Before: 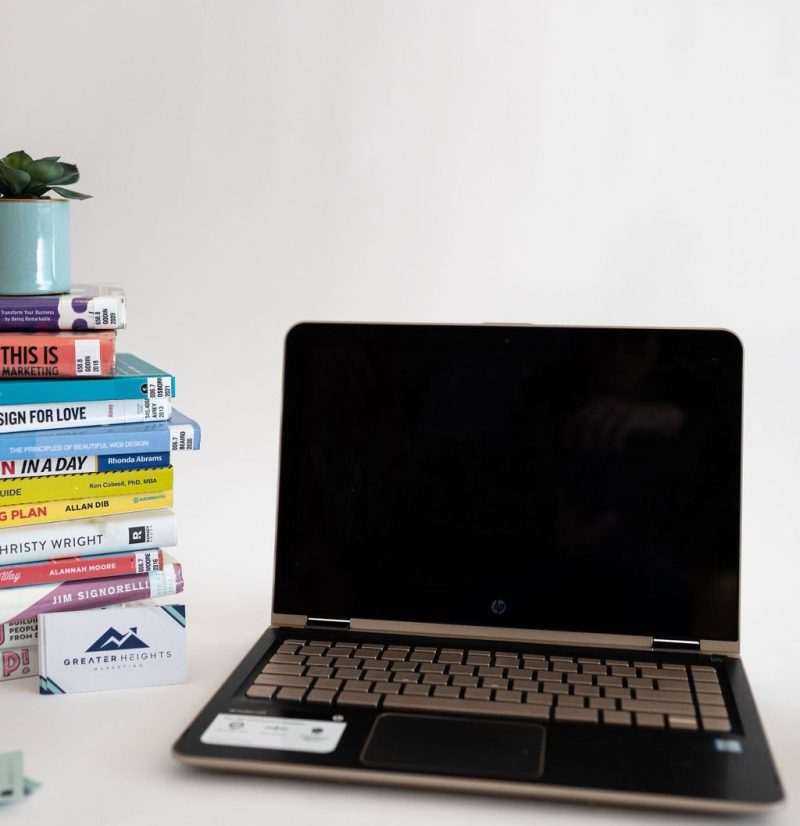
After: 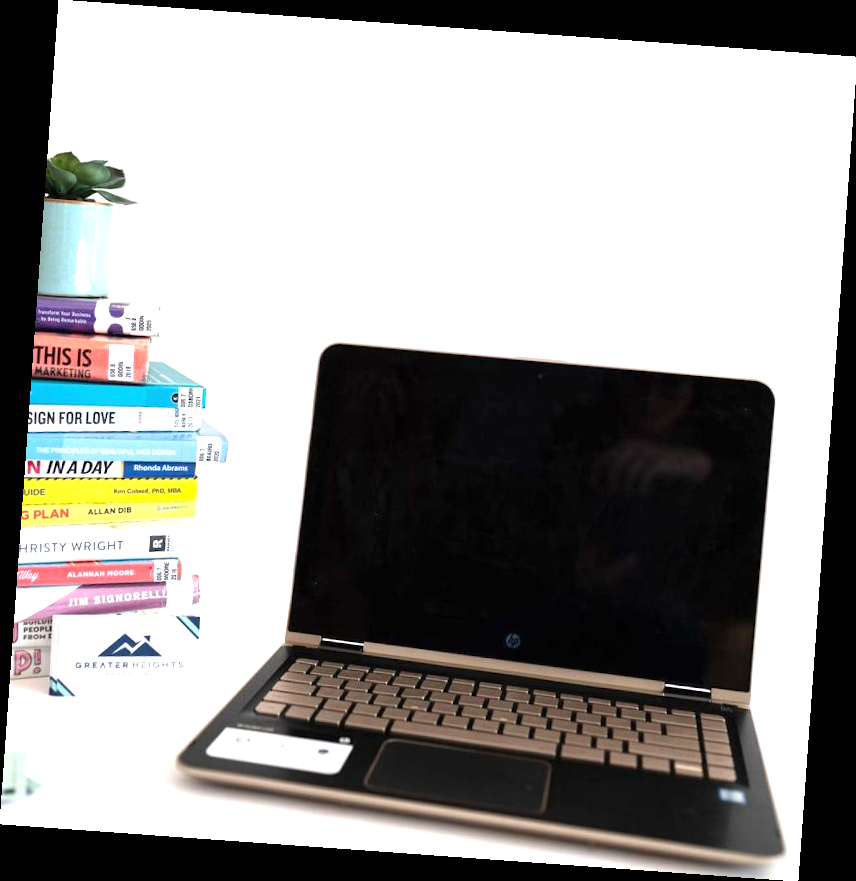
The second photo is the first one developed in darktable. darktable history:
exposure: black level correction 0, exposure 1.1 EV, compensate exposure bias true, compensate highlight preservation false
rotate and perspective: rotation 4.1°, automatic cropping off
